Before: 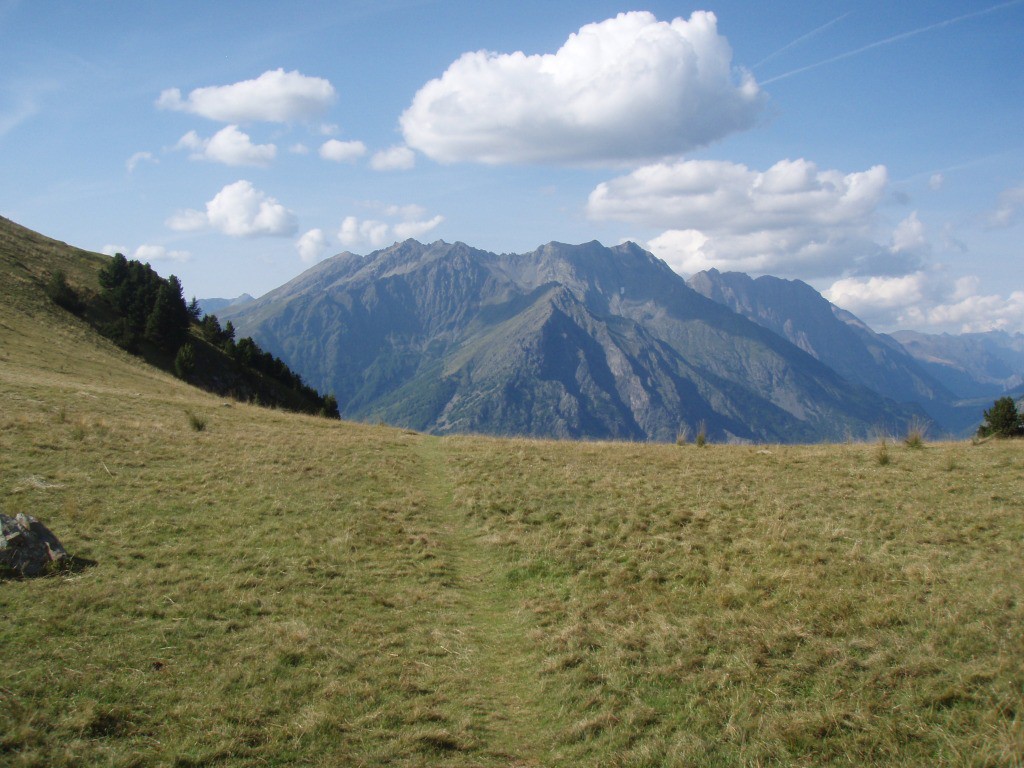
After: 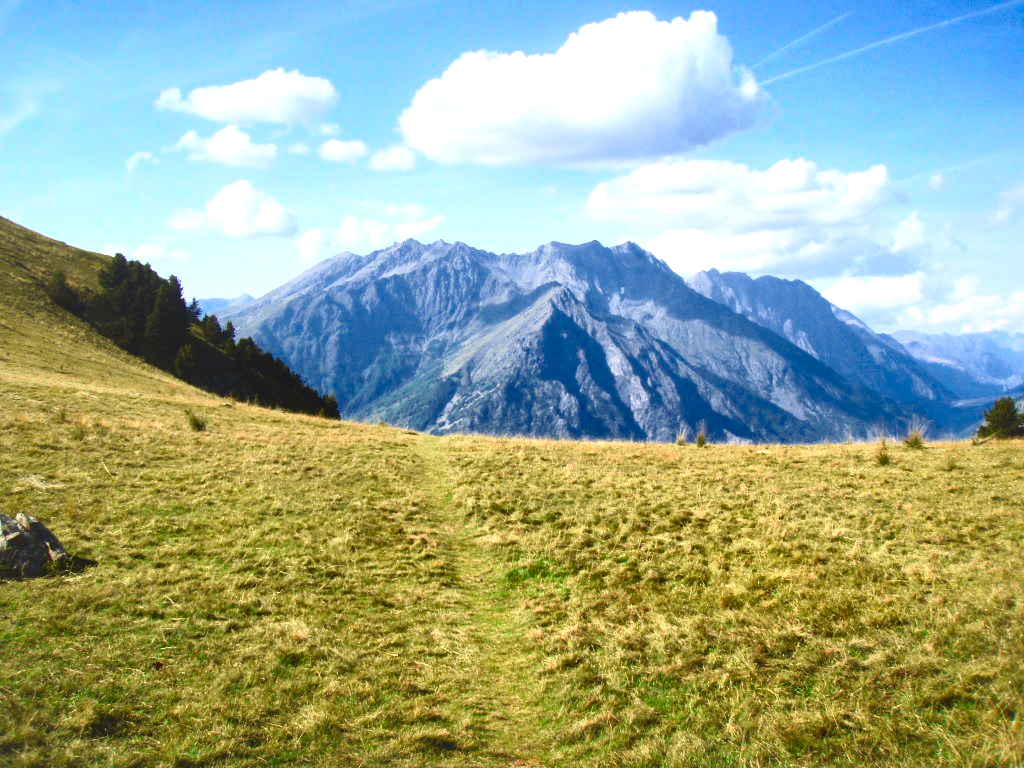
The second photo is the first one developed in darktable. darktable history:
tone curve: curves: ch0 [(0, 0) (0.091, 0.075) (0.389, 0.441) (0.696, 0.808) (0.844, 0.908) (0.909, 0.942) (1, 0.973)]; ch1 [(0, 0) (0.437, 0.404) (0.48, 0.486) (0.5, 0.5) (0.529, 0.556) (0.58, 0.606) (0.616, 0.654) (1, 1)]; ch2 [(0, 0) (0.442, 0.415) (0.5, 0.5) (0.535, 0.567) (0.585, 0.632) (1, 1)], color space Lab, independent channels, preserve colors none
color balance rgb: global offset › luminance 1.968%, linear chroma grading › global chroma 9.947%, perceptual saturation grading › global saturation 16.666%, perceptual brilliance grading › global brilliance 11.824%, perceptual brilliance grading › highlights 15.119%, global vibrance 10.34%, saturation formula JzAzBz (2021)
local contrast: mode bilateral grid, contrast 69, coarseness 75, detail 180%, midtone range 0.2
